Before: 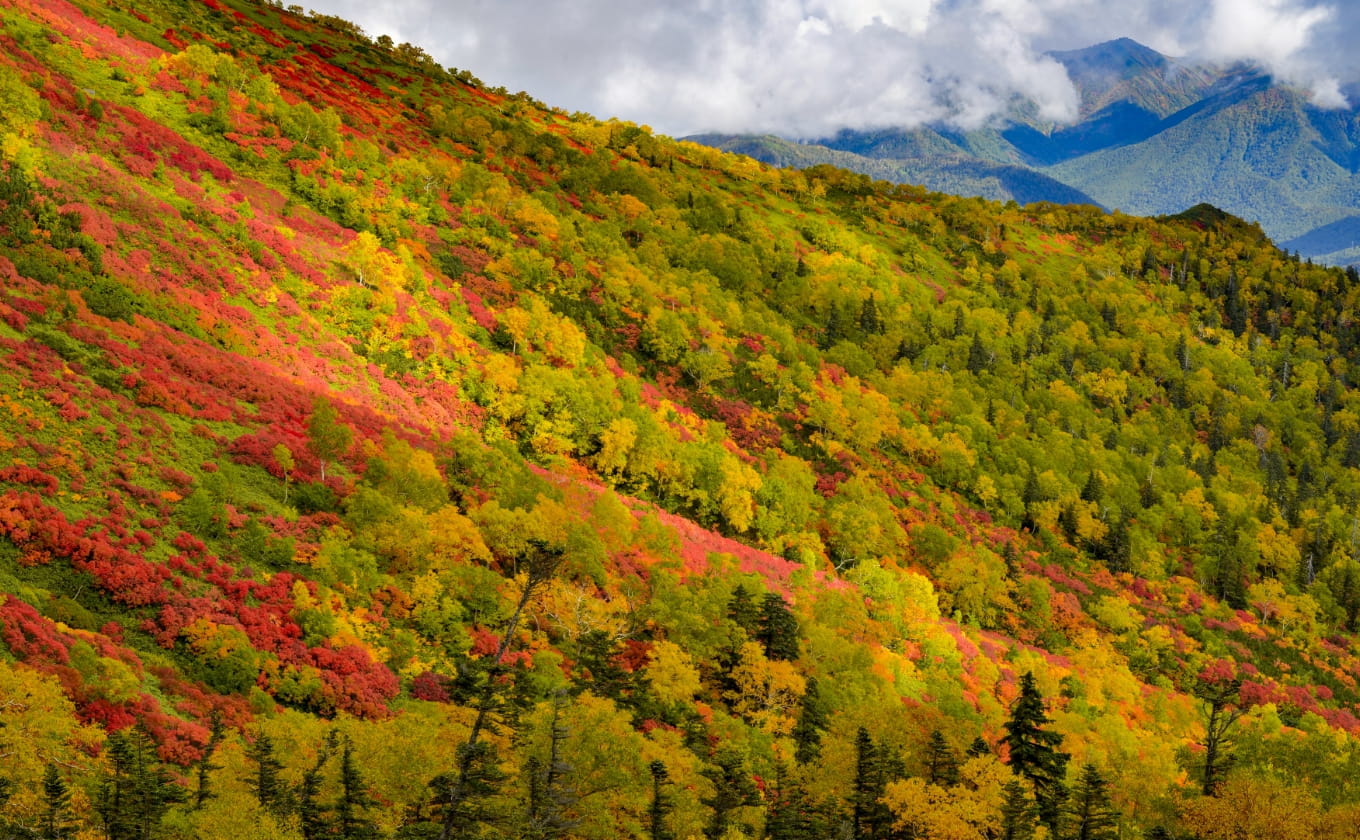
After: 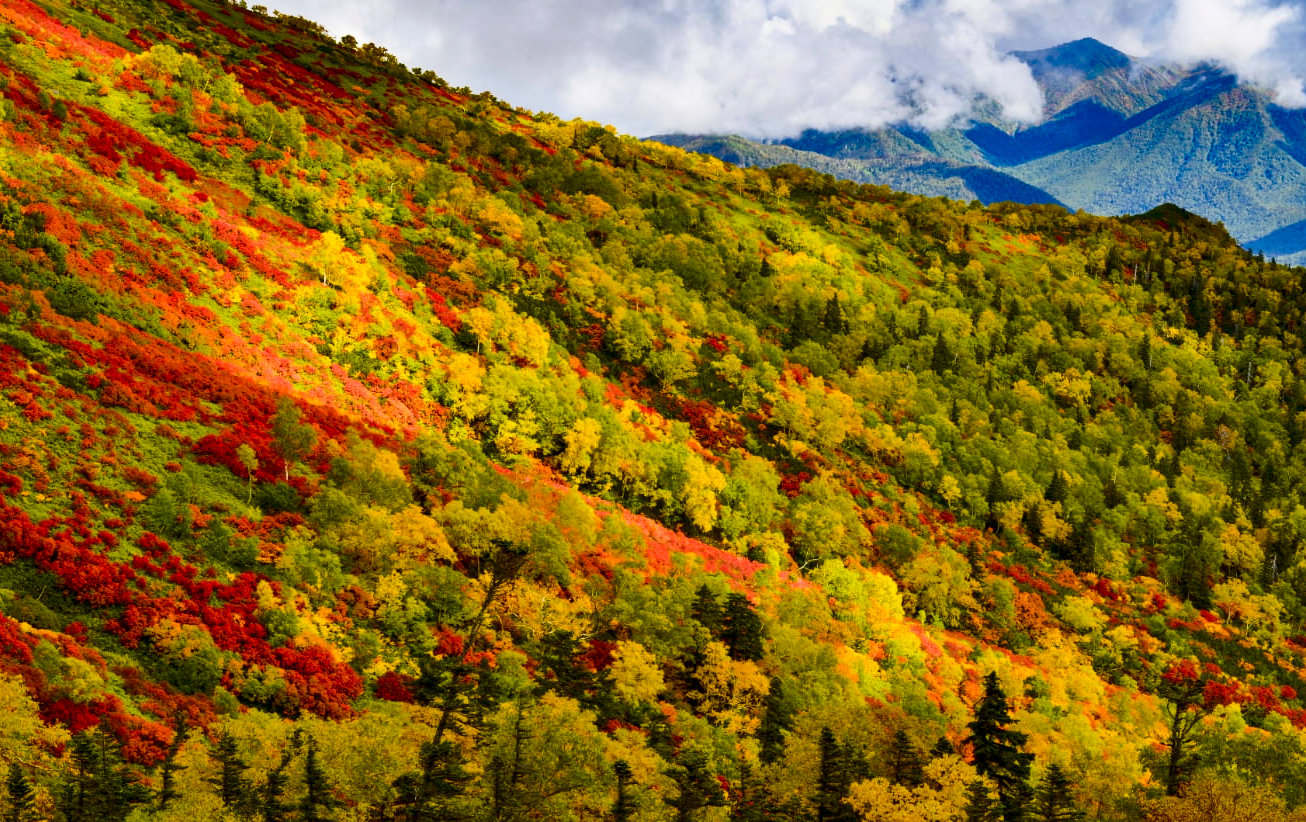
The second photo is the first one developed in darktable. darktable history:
color balance rgb: perceptual saturation grading › global saturation 0.997%, perceptual saturation grading › mid-tones 6.403%, perceptual saturation grading › shadows 71.938%, global vibrance 20.176%
contrast brightness saturation: contrast 0.275
crop and rotate: left 2.686%, right 1.276%, bottom 2.073%
shadows and highlights: shadows 43.47, white point adjustment -1.36, soften with gaussian
